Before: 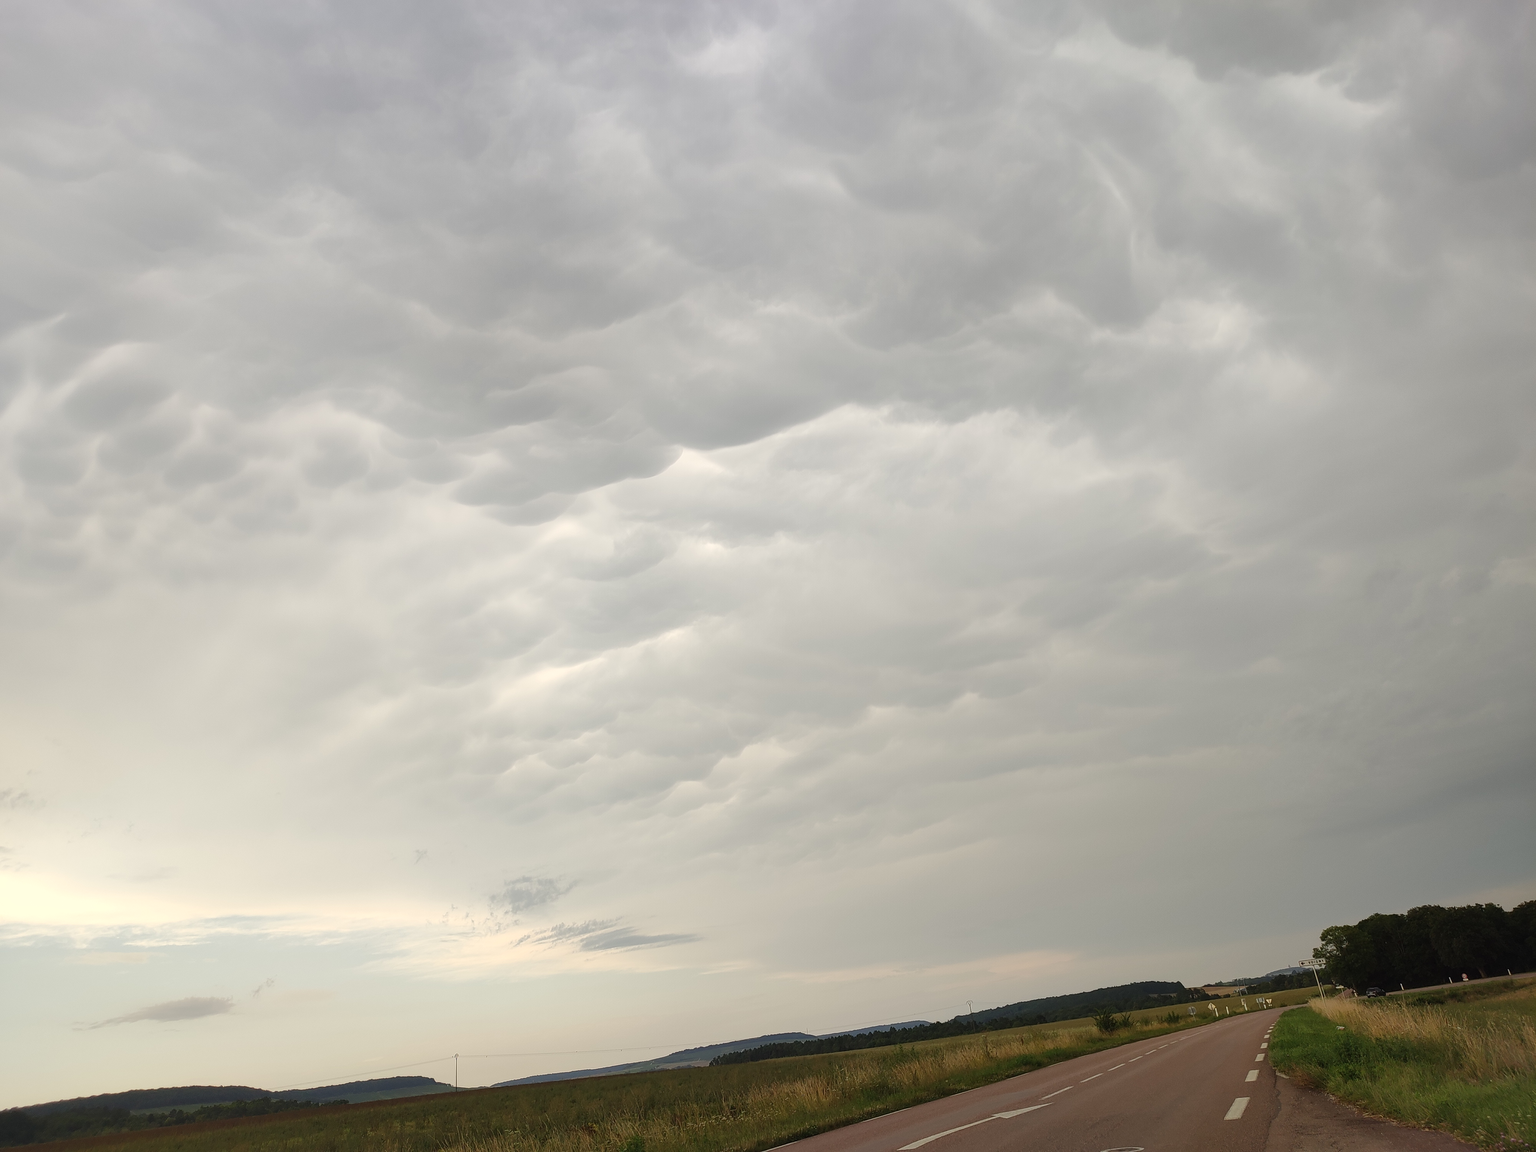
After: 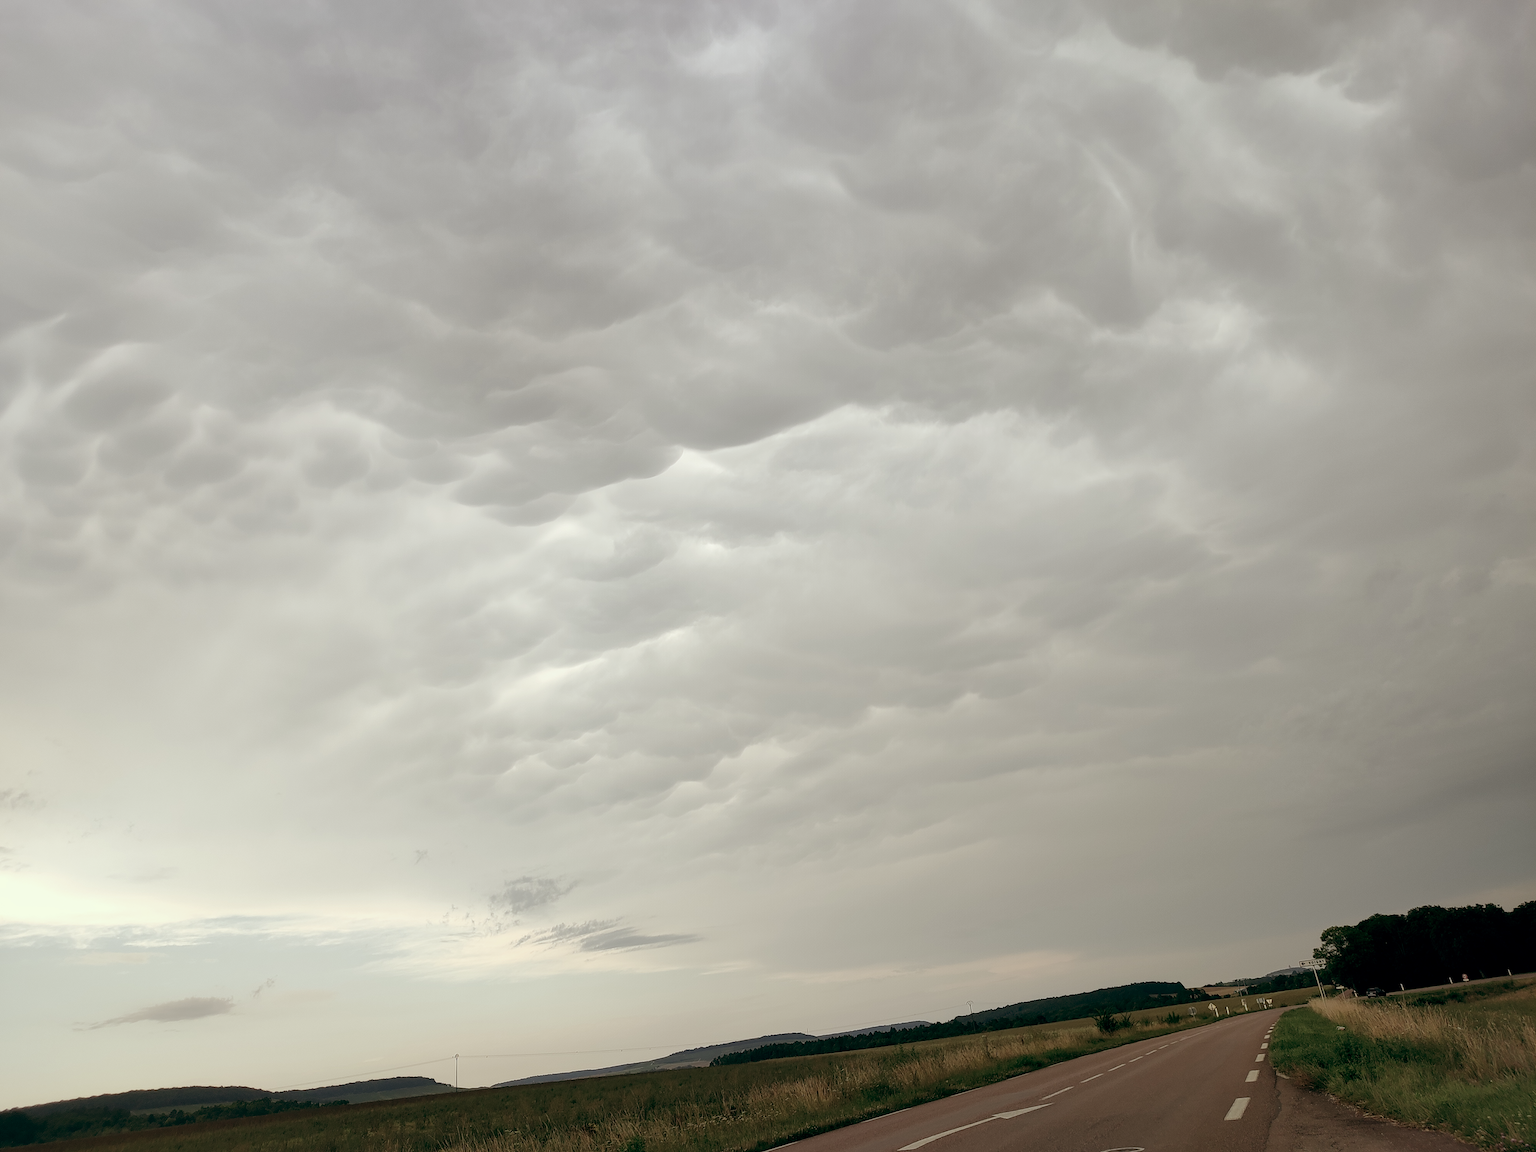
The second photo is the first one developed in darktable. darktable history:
exposure: black level correction 0.009, compensate highlight preservation false
color balance: lift [1, 0.994, 1.002, 1.006], gamma [0.957, 1.081, 1.016, 0.919], gain [0.97, 0.972, 1.01, 1.028], input saturation 91.06%, output saturation 79.8%
